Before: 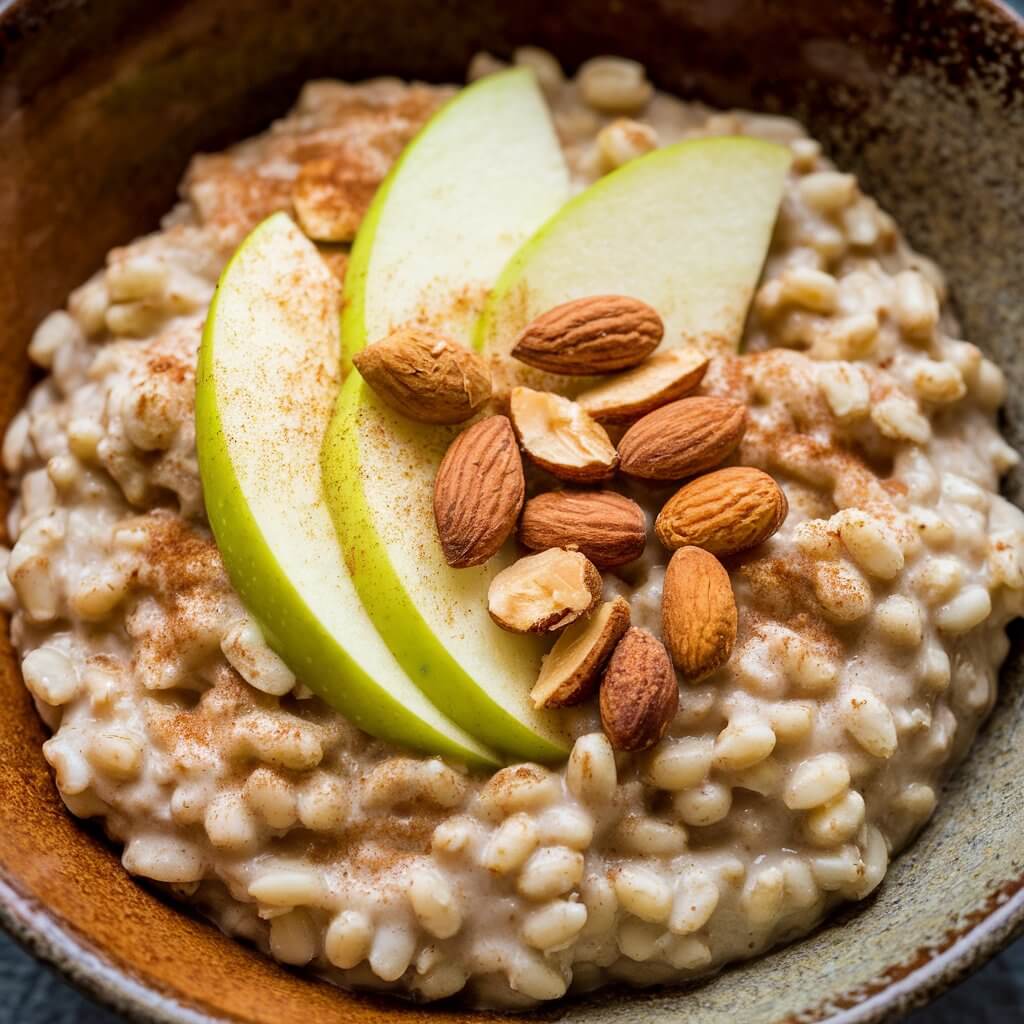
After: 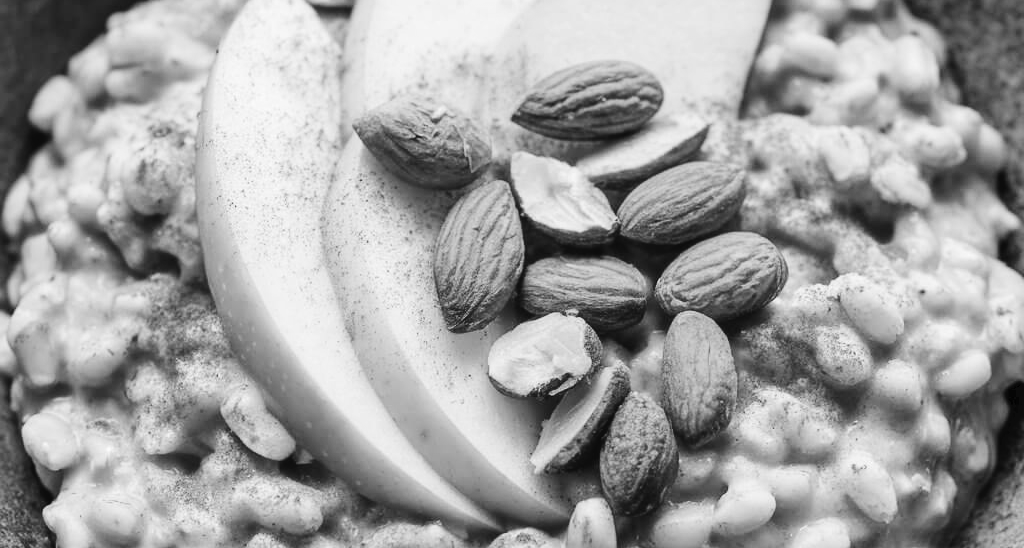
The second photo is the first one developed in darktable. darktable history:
crop and rotate: top 23.043%, bottom 23.437%
tone curve: curves: ch0 [(0, 0) (0.003, 0.031) (0.011, 0.033) (0.025, 0.036) (0.044, 0.045) (0.069, 0.06) (0.1, 0.079) (0.136, 0.109) (0.177, 0.15) (0.224, 0.192) (0.277, 0.262) (0.335, 0.347) (0.399, 0.433) (0.468, 0.528) (0.543, 0.624) (0.623, 0.705) (0.709, 0.788) (0.801, 0.865) (0.898, 0.933) (1, 1)], preserve colors none
monochrome: on, module defaults
